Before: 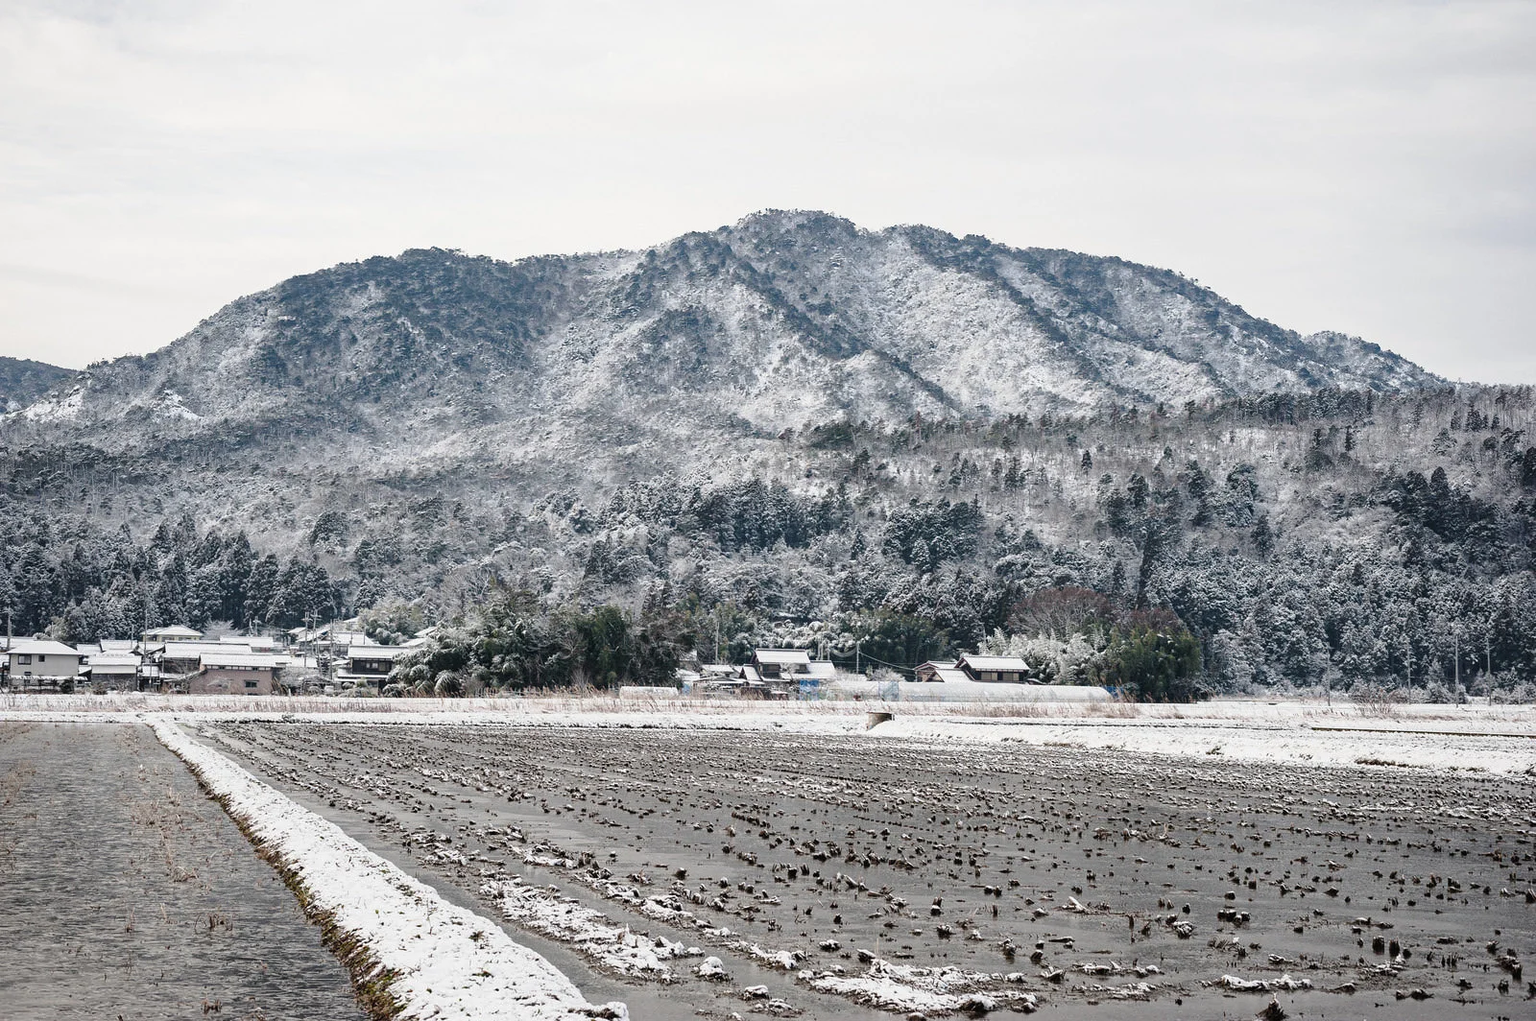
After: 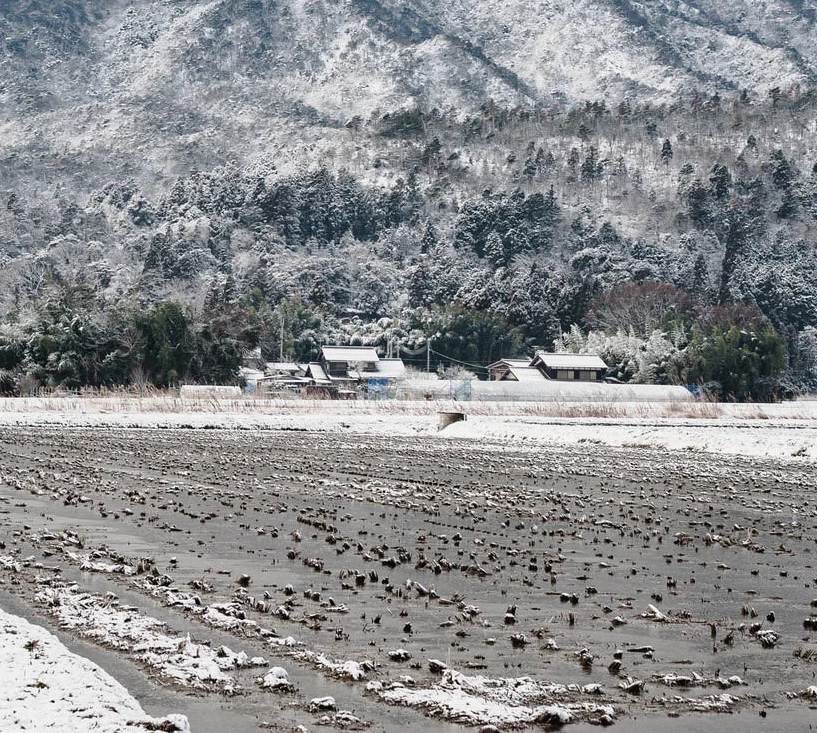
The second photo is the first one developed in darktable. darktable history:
crop and rotate: left 29.08%, top 31.034%, right 19.833%
